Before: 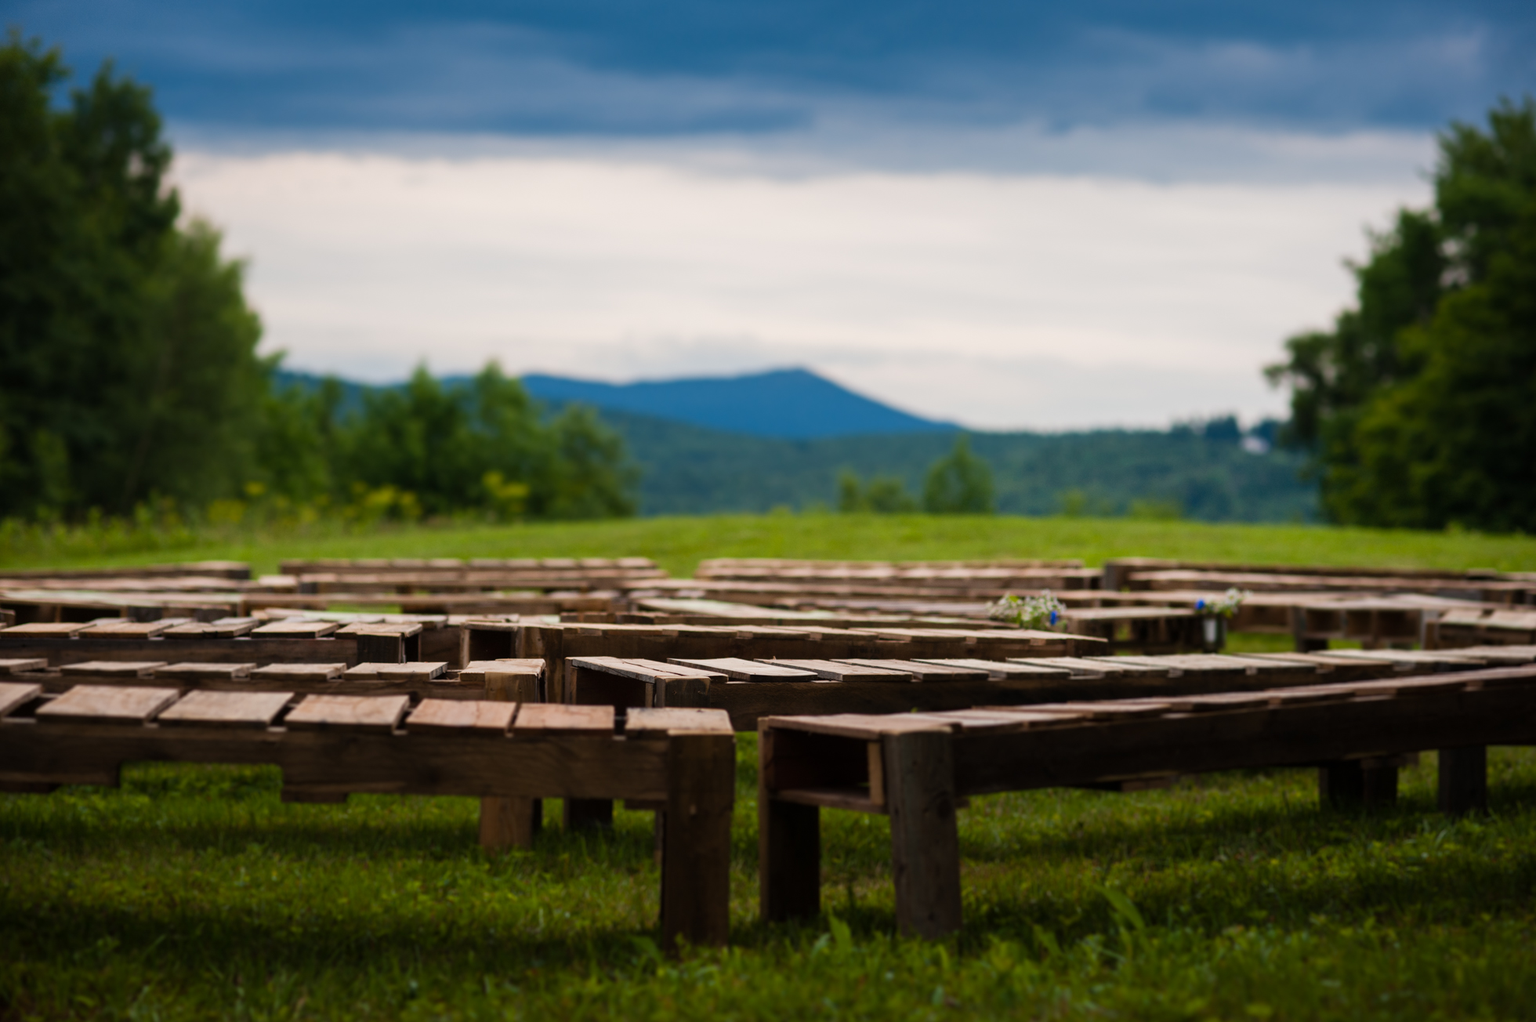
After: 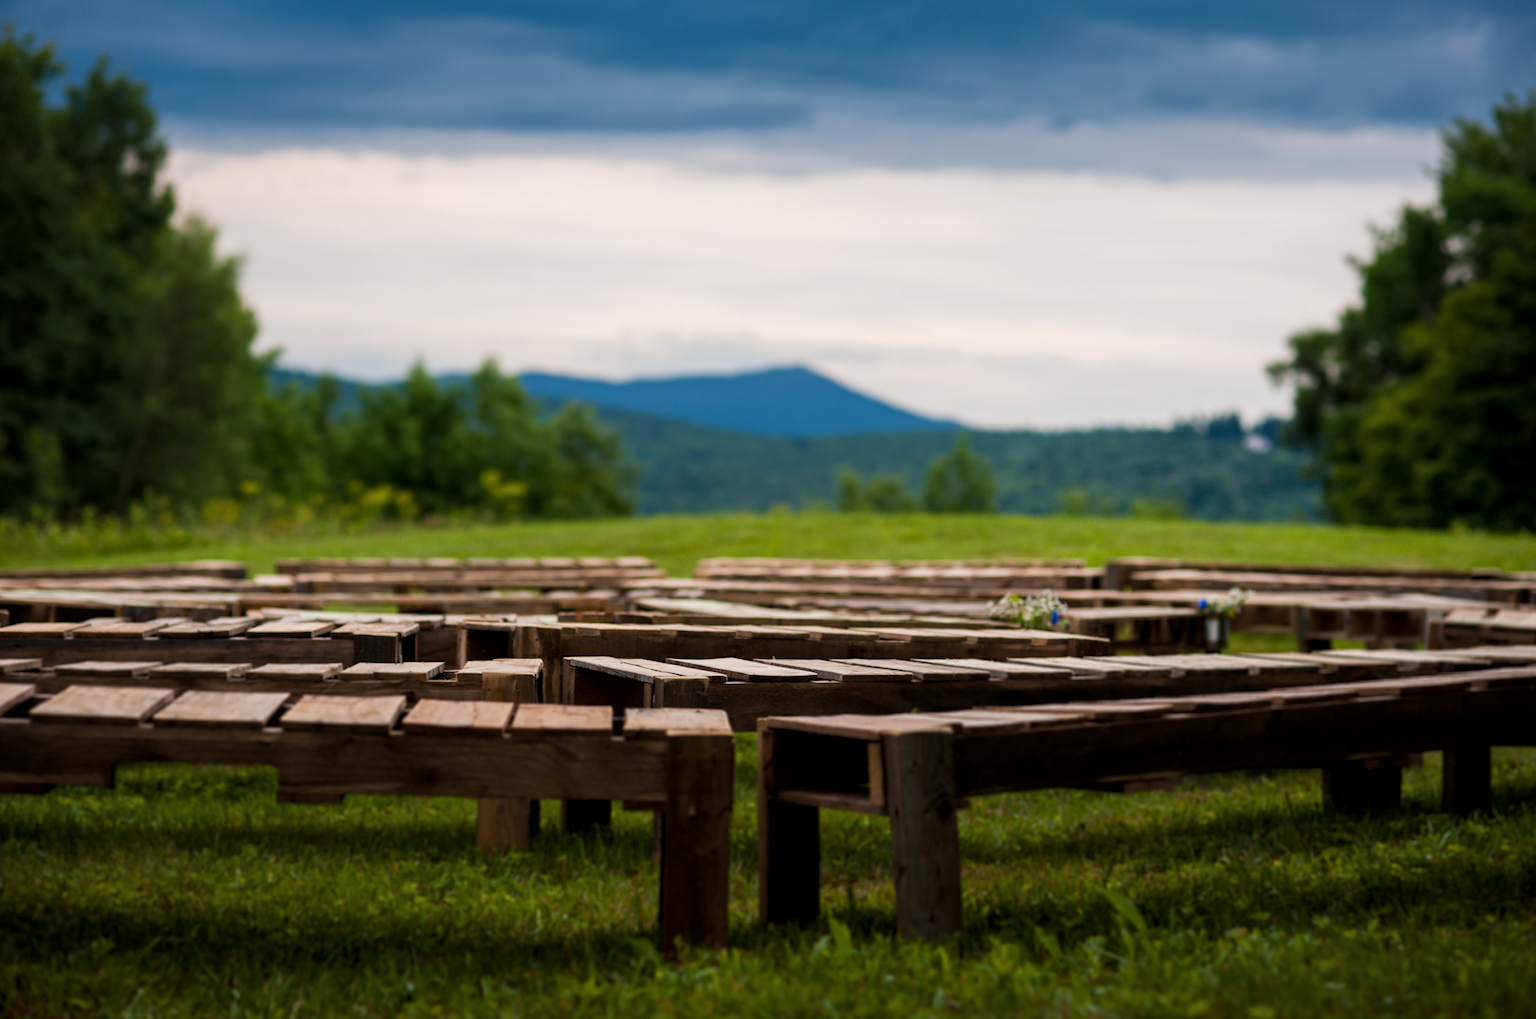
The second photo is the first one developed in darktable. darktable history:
crop: left 0.434%, top 0.485%, right 0.244%, bottom 0.386%
local contrast: highlights 100%, shadows 100%, detail 131%, midtone range 0.2
